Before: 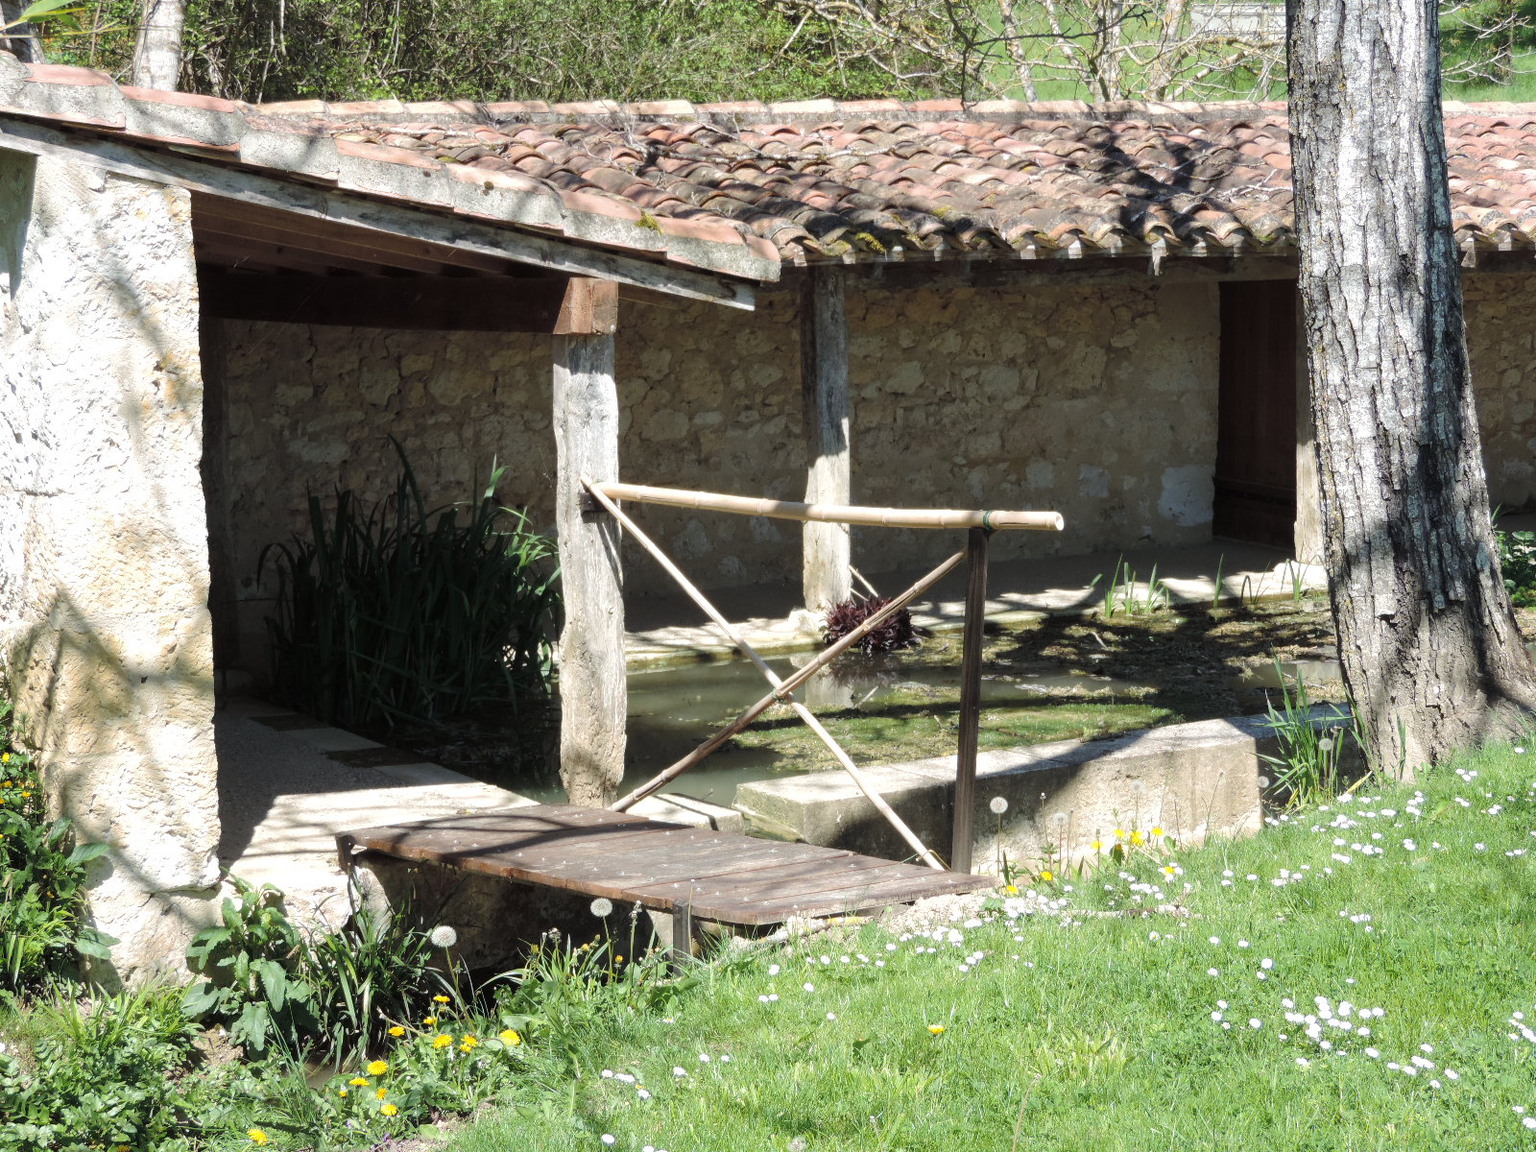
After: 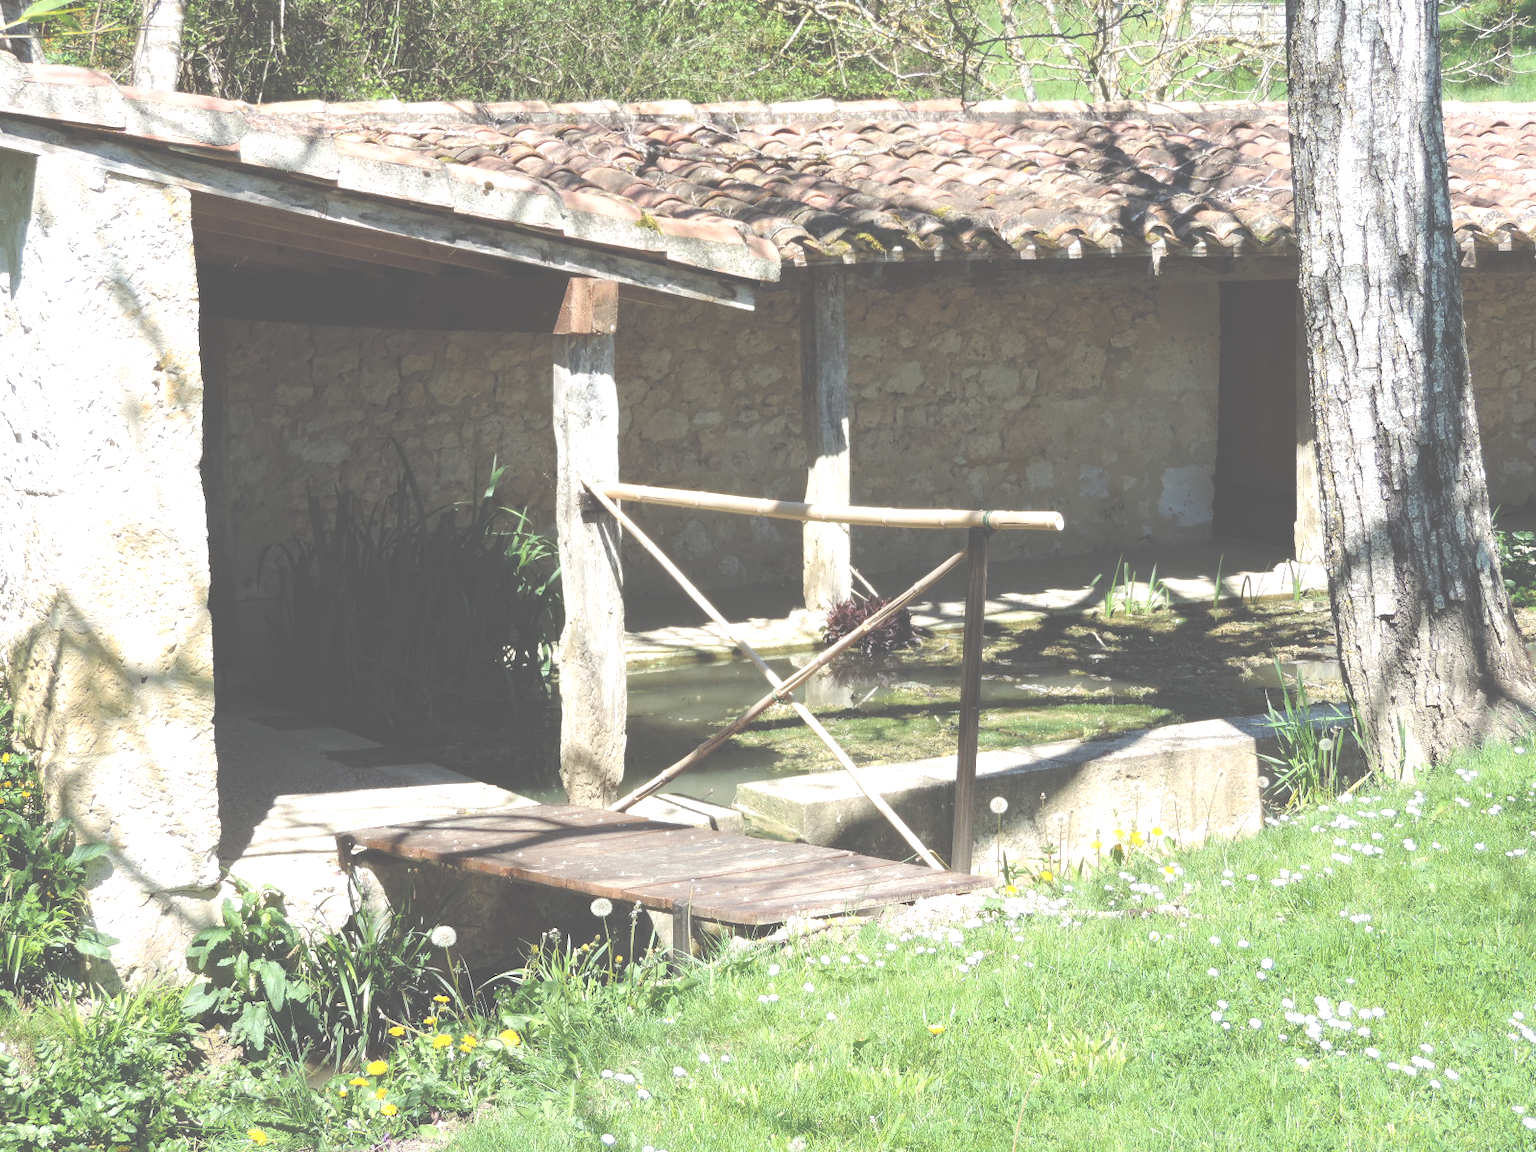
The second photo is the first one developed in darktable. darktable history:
exposure: black level correction -0.073, exposure 0.501 EV, compensate highlight preservation false
